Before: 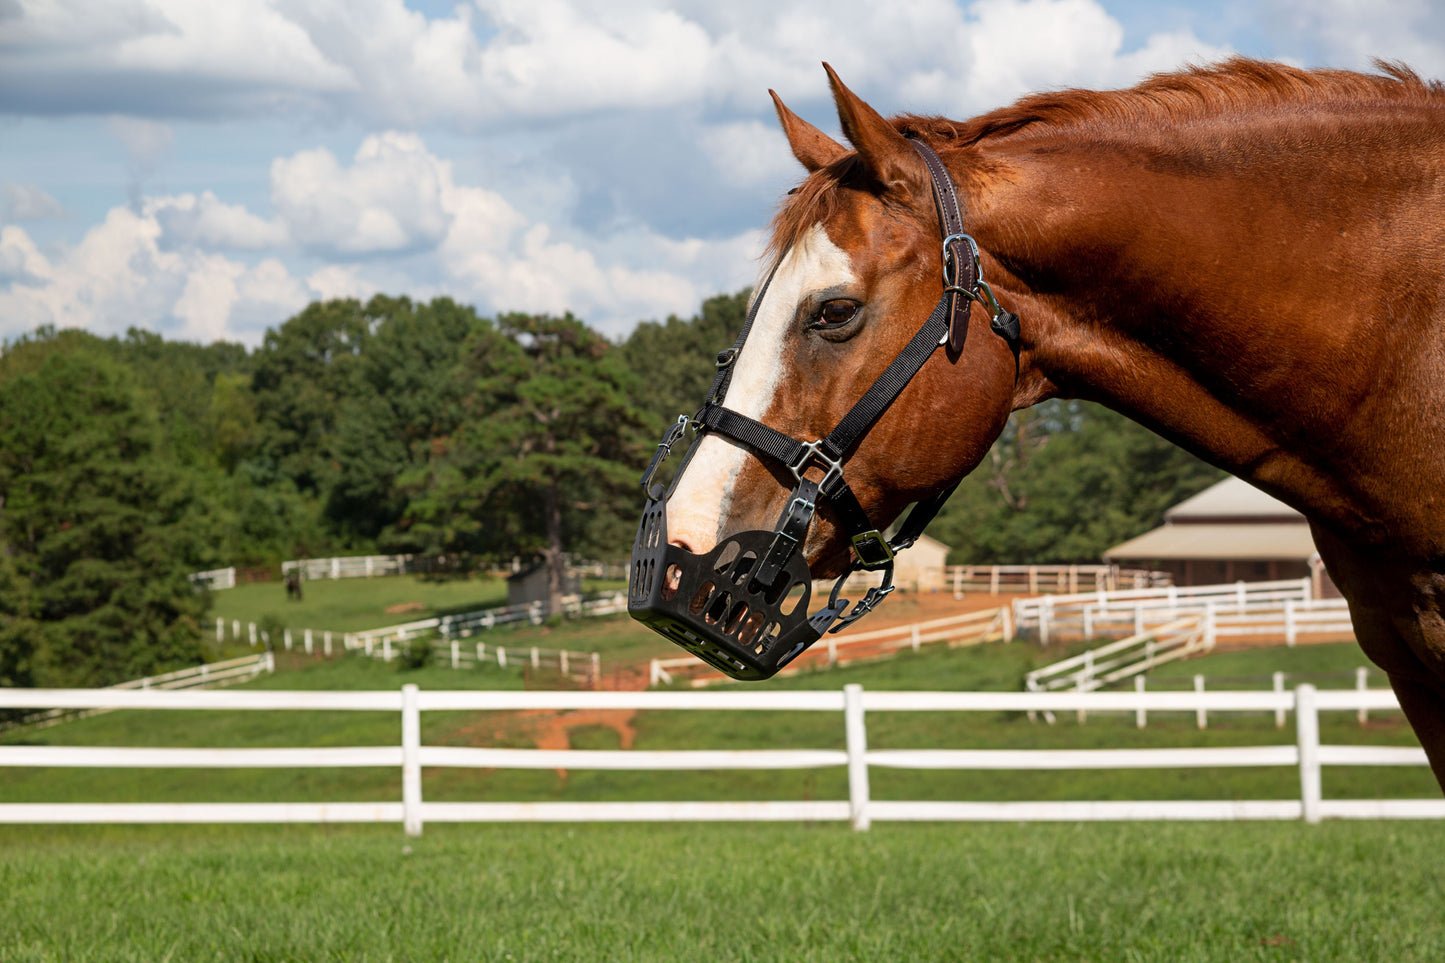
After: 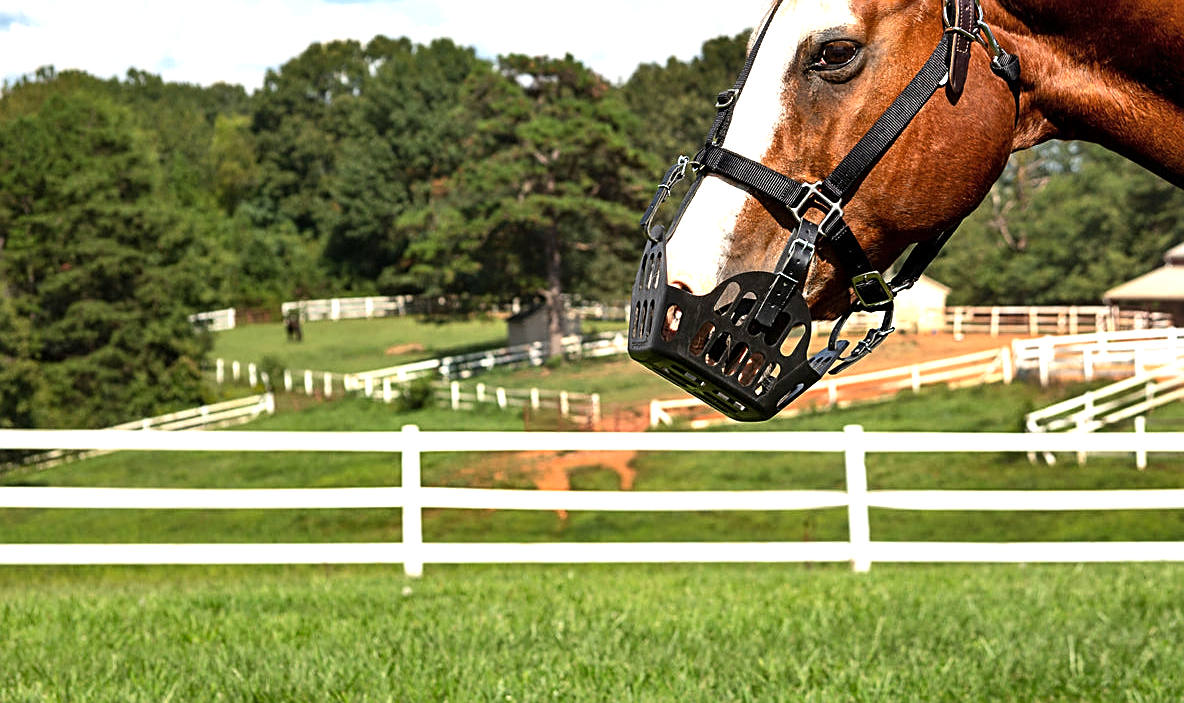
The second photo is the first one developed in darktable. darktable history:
exposure: exposure 0.671 EV, compensate highlight preservation false
shadows and highlights: shadows 52.46, soften with gaussian
sharpen: on, module defaults
crop: top 26.957%, right 18.022%
tone equalizer: -8 EV -0.449 EV, -7 EV -0.416 EV, -6 EV -0.33 EV, -5 EV -0.203 EV, -3 EV 0.189 EV, -2 EV 0.347 EV, -1 EV 0.394 EV, +0 EV 0.428 EV, edges refinement/feathering 500, mask exposure compensation -1.57 EV, preserve details no
